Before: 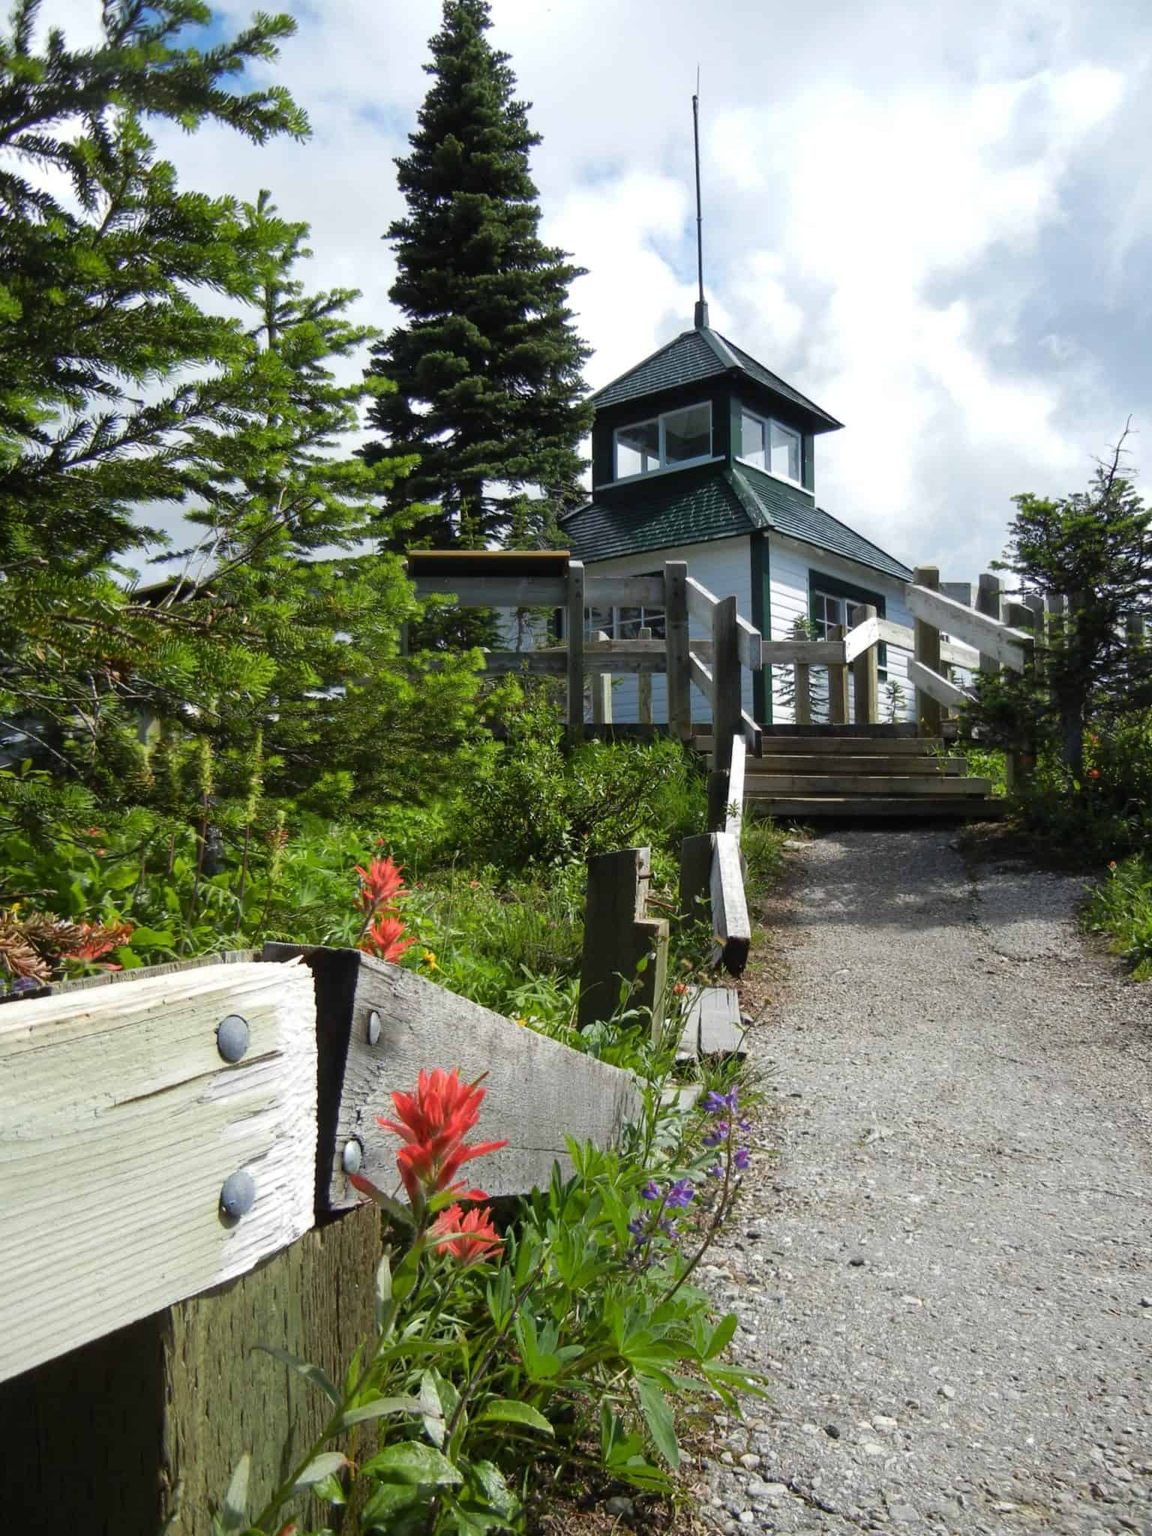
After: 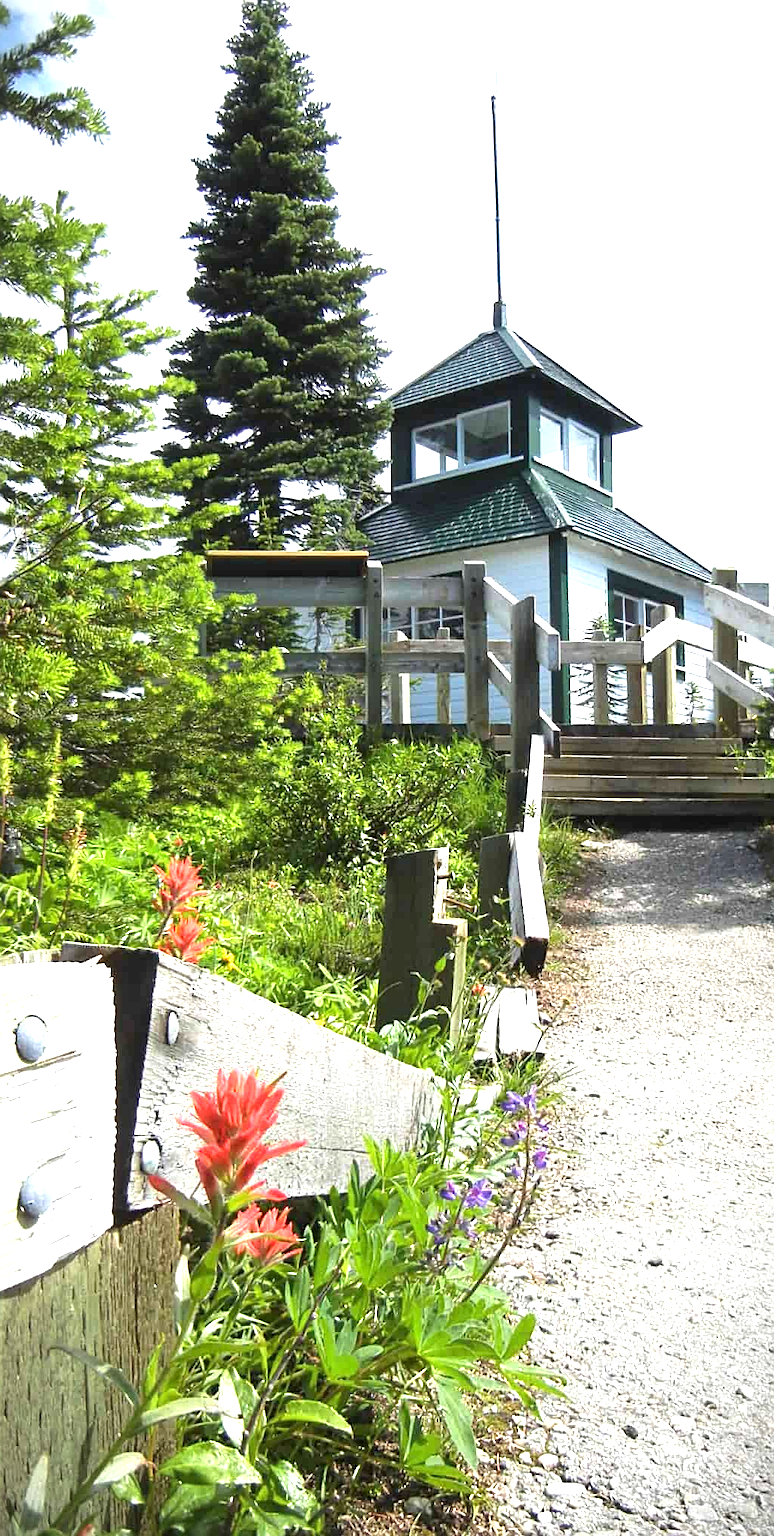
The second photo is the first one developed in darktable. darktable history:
crop and rotate: left 17.527%, right 15.236%
sharpen: on, module defaults
vignetting: fall-off start 100.34%, fall-off radius 64.98%, brightness -0.797, automatic ratio true
exposure: black level correction 0, exposure 1.522 EV, compensate exposure bias true, compensate highlight preservation false
